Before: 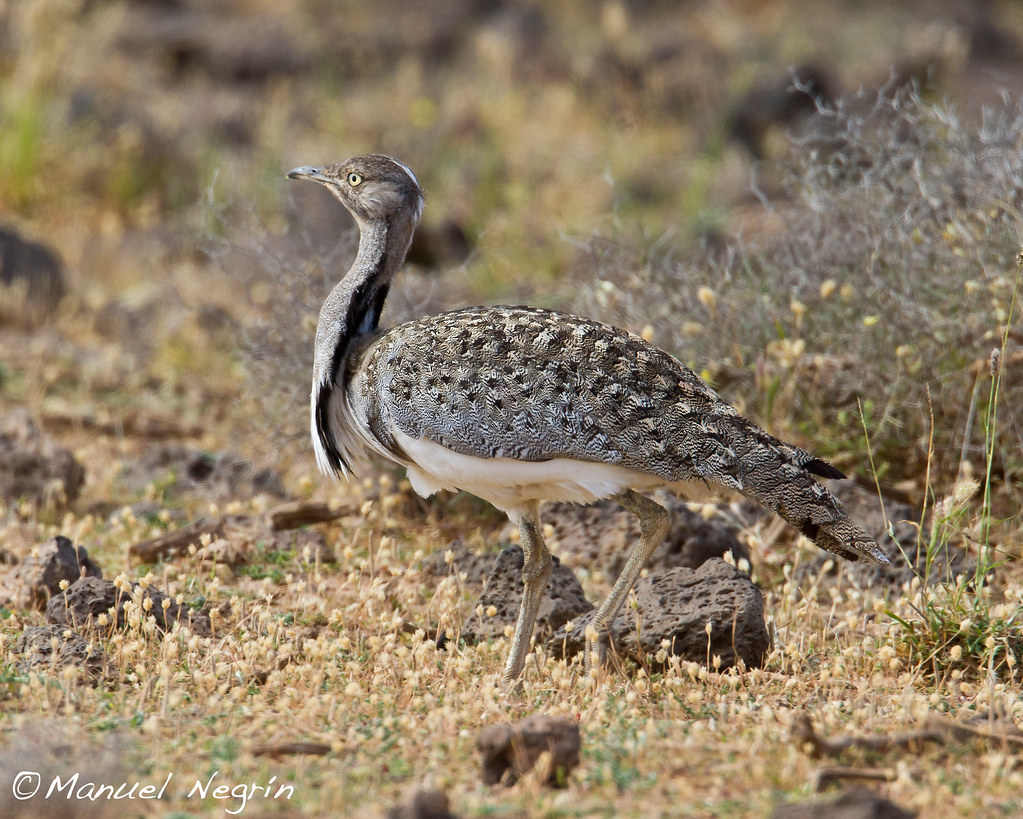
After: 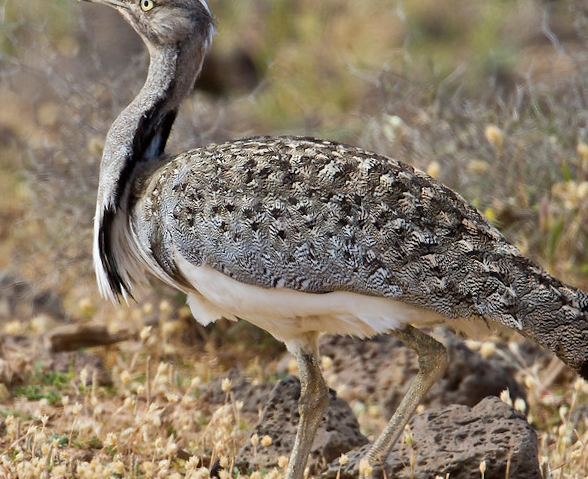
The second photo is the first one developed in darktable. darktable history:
rotate and perspective: rotation 2.27°, automatic cropping off
crop and rotate: left 22.13%, top 22.054%, right 22.026%, bottom 22.102%
shadows and highlights: soften with gaussian
